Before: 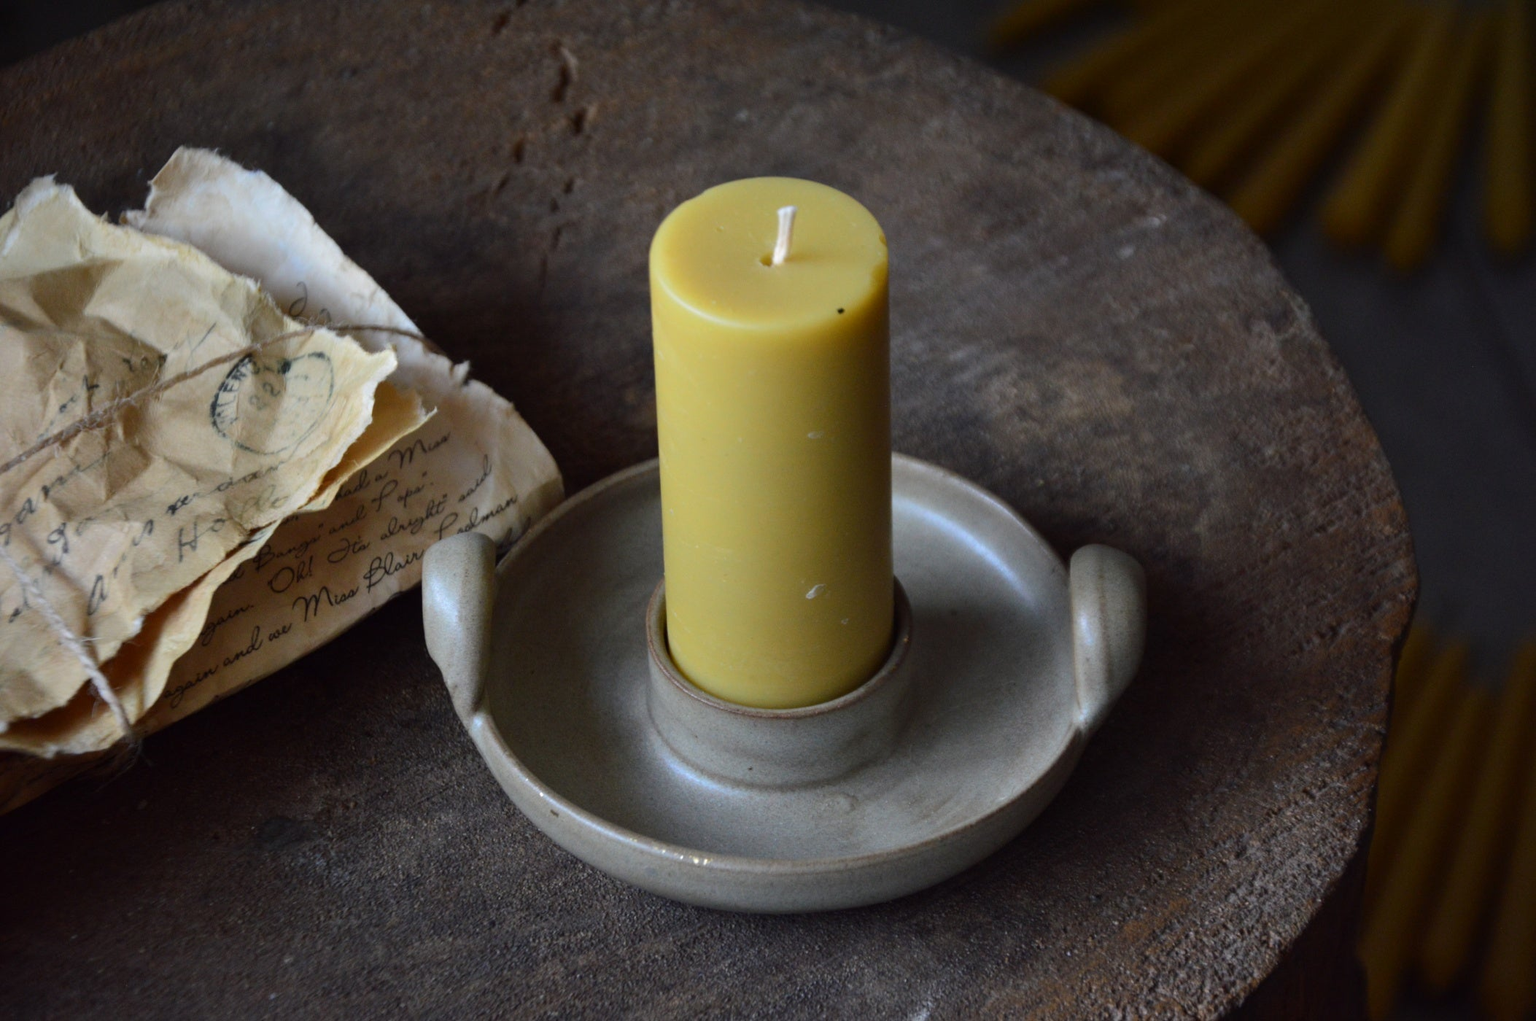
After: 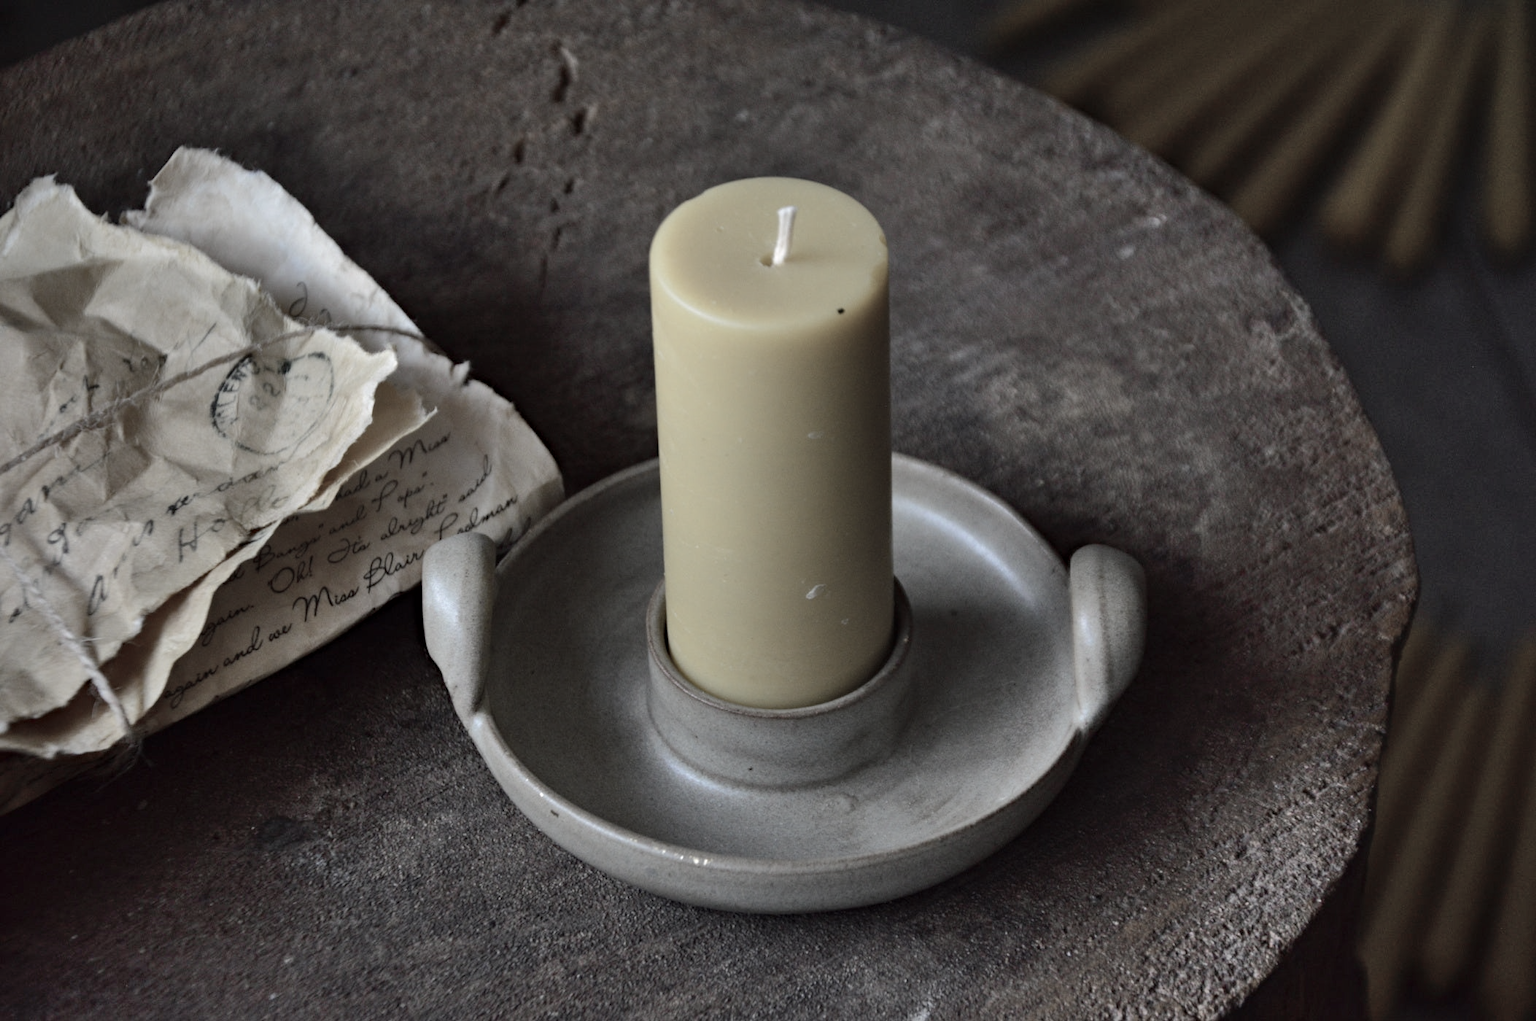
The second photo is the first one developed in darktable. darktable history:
color zones: curves: ch1 [(0, 0.34) (0.143, 0.164) (0.286, 0.152) (0.429, 0.176) (0.571, 0.173) (0.714, 0.188) (0.857, 0.199) (1, 0.34)]
shadows and highlights: highlights color adjustment 0%, low approximation 0.01, soften with gaussian
haze removal: compatibility mode true, adaptive false
